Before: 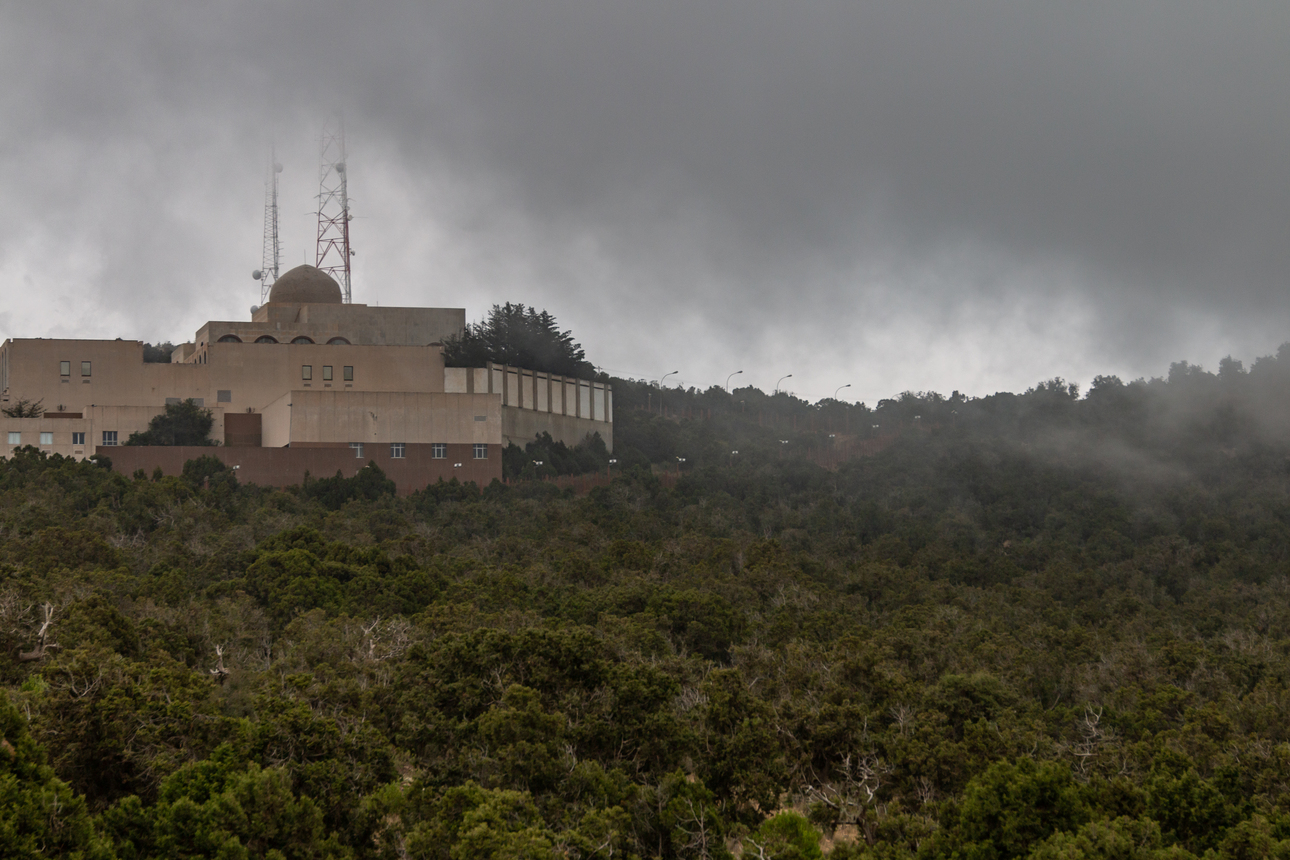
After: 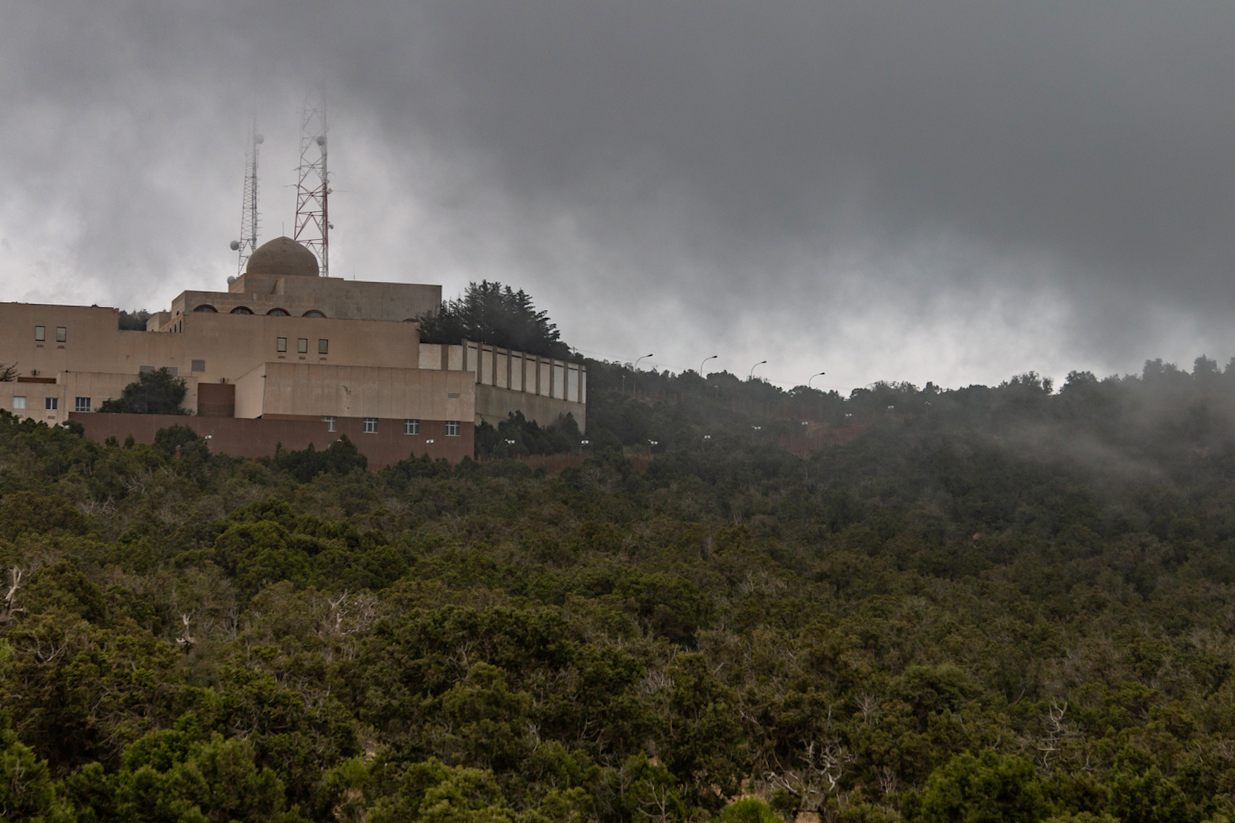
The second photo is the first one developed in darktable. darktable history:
haze removal: compatibility mode true, adaptive false
crop and rotate: angle -1.69°
